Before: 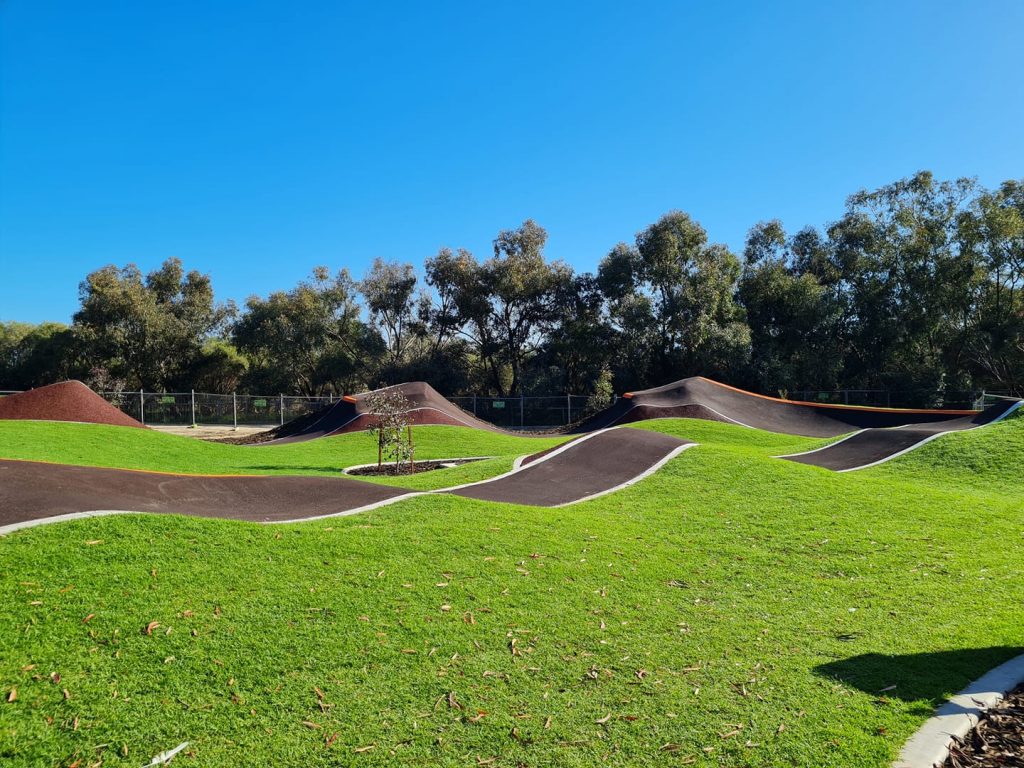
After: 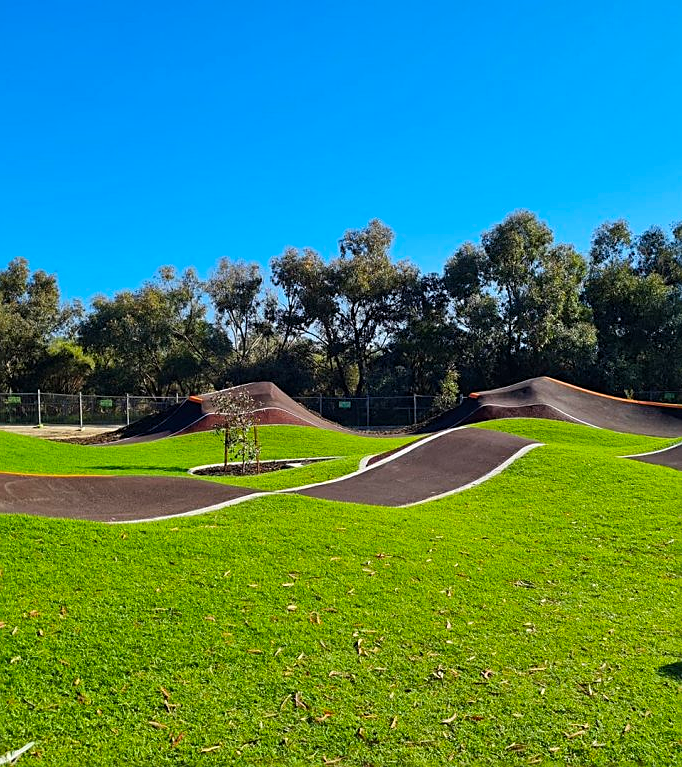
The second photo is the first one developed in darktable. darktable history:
color balance rgb: perceptual saturation grading › global saturation 20%, global vibrance 20%
crop and rotate: left 15.055%, right 18.278%
sharpen: radius 1.967
